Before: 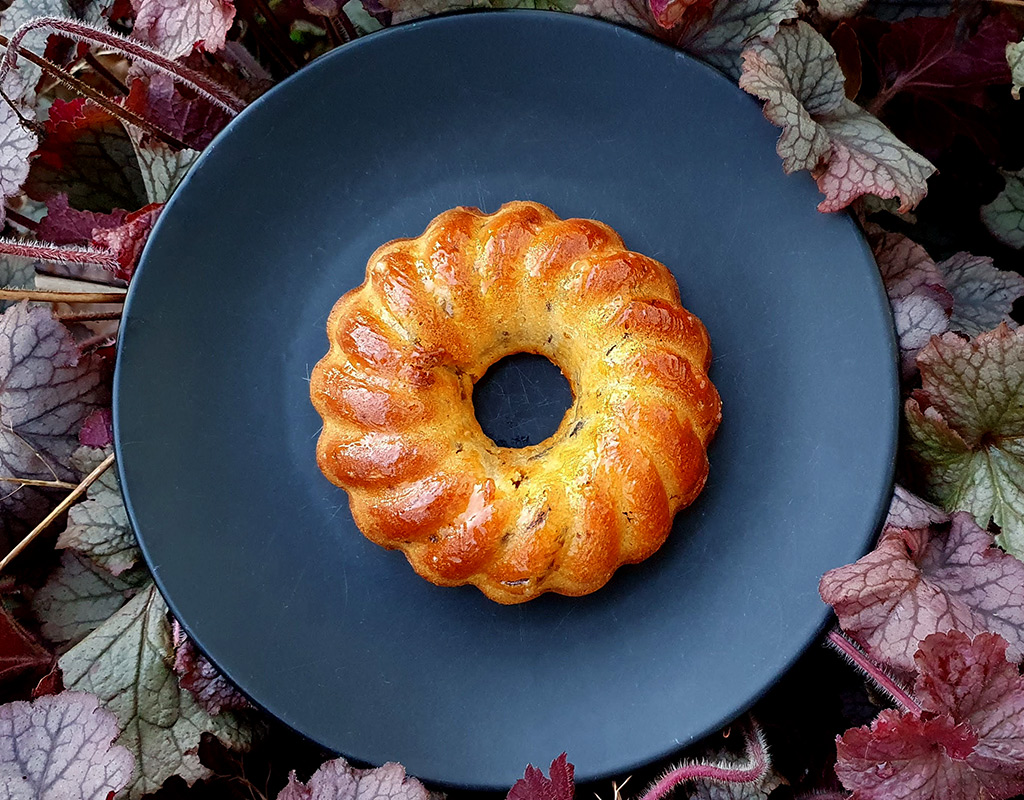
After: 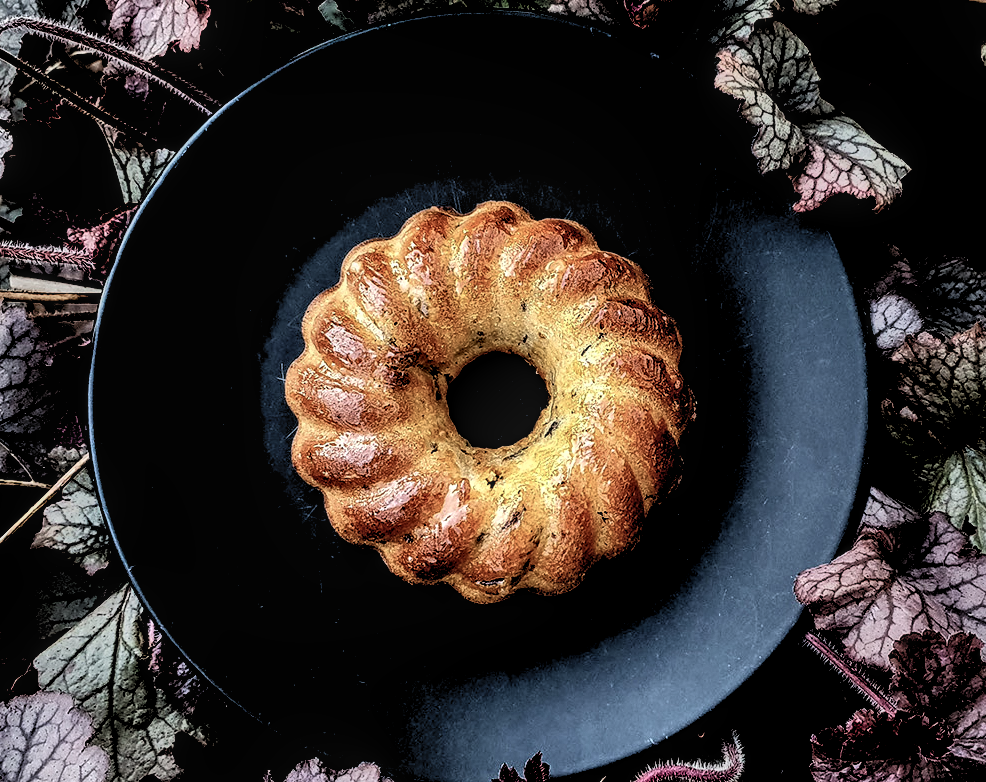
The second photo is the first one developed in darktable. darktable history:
rgb levels: levels [[0.034, 0.472, 0.904], [0, 0.5, 1], [0, 0.5, 1]]
contrast equalizer: y [[0.5, 0.5, 0.472, 0.5, 0.5, 0.5], [0.5 ×6], [0.5 ×6], [0 ×6], [0 ×6]]
crop and rotate: left 2.536%, right 1.107%, bottom 2.246%
shadows and highlights: low approximation 0.01, soften with gaussian
local contrast: highlights 55%, shadows 52%, detail 130%, midtone range 0.452
color balance rgb: perceptual saturation grading › highlights -31.88%, perceptual saturation grading › mid-tones 5.8%, perceptual saturation grading › shadows 18.12%, perceptual brilliance grading › highlights 3.62%, perceptual brilliance grading › mid-tones -18.12%, perceptual brilliance grading › shadows -41.3%
